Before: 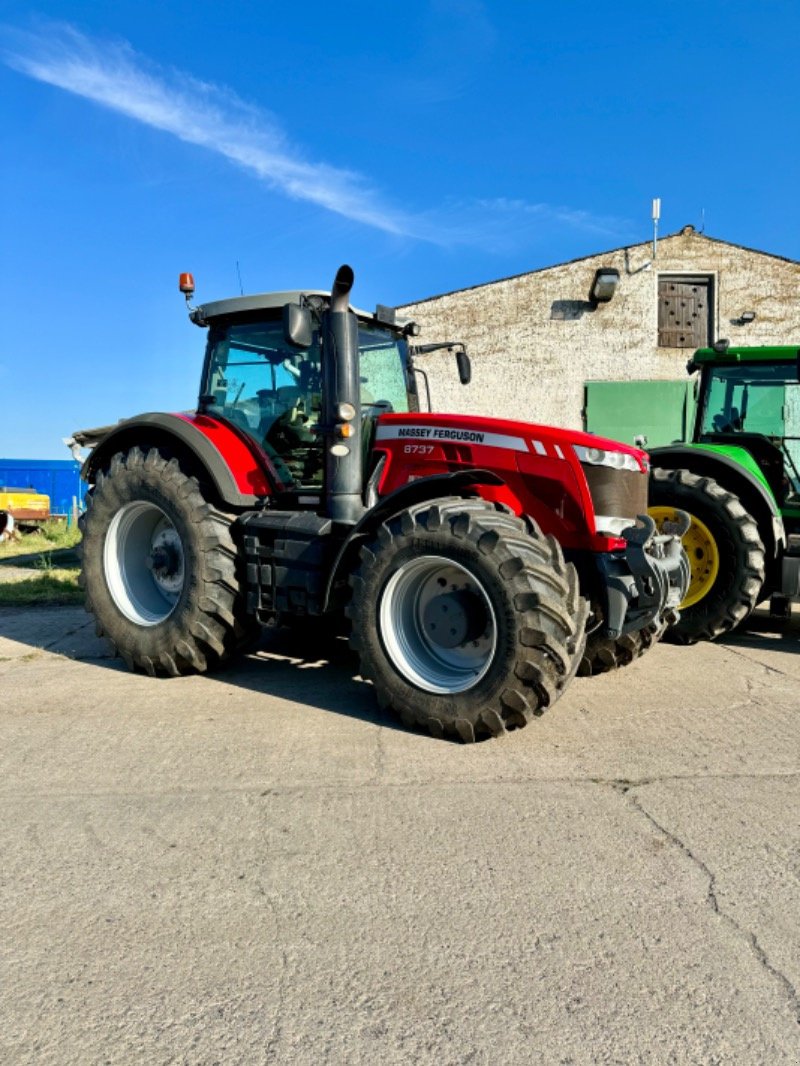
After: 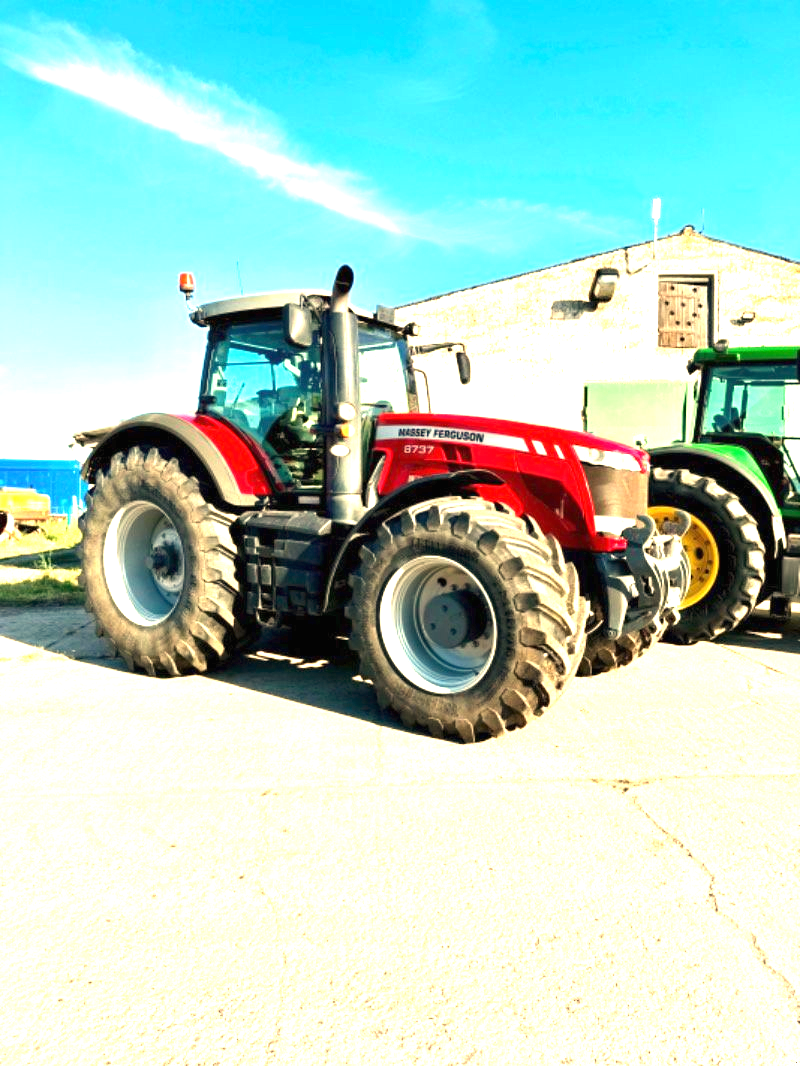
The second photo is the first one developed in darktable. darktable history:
exposure: black level correction 0, exposure 2 EV, compensate highlight preservation false
white balance: red 1.138, green 0.996, blue 0.812
